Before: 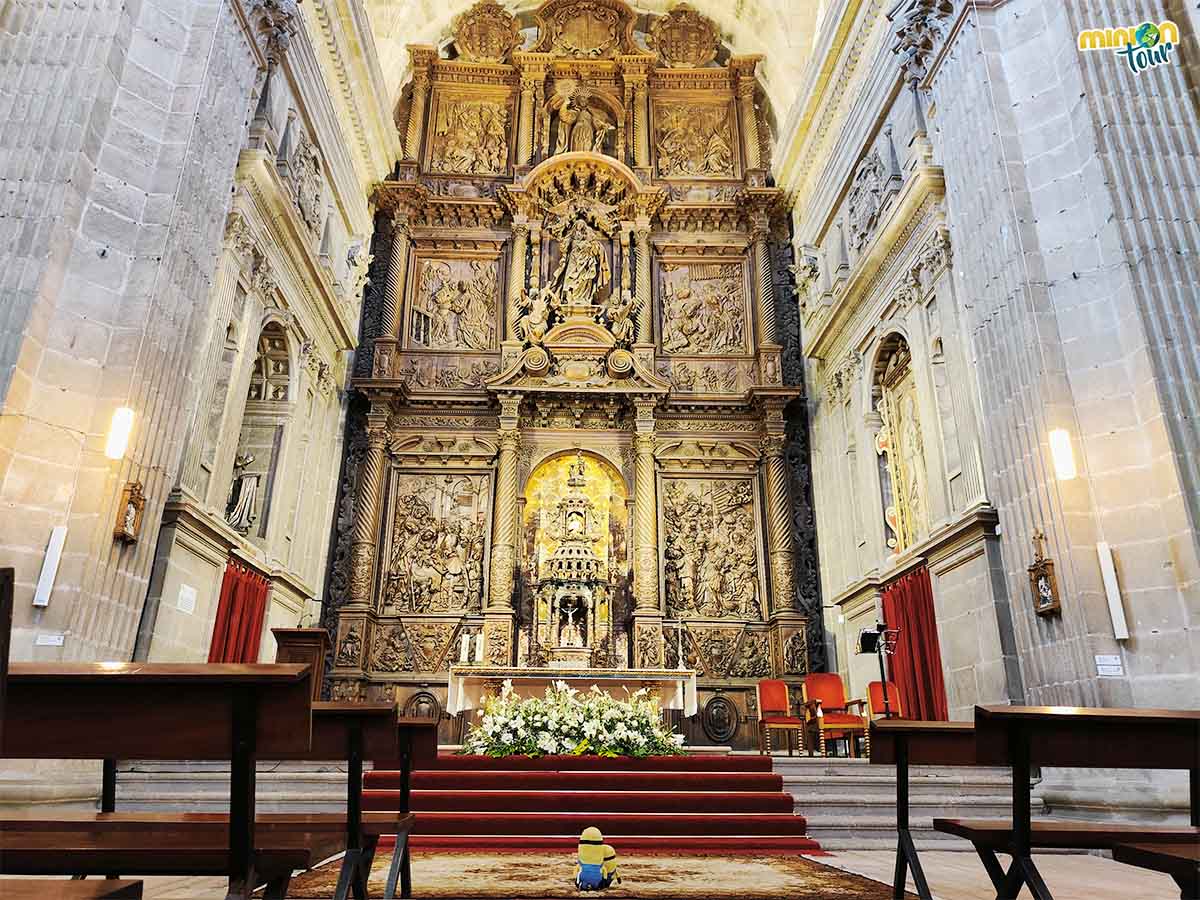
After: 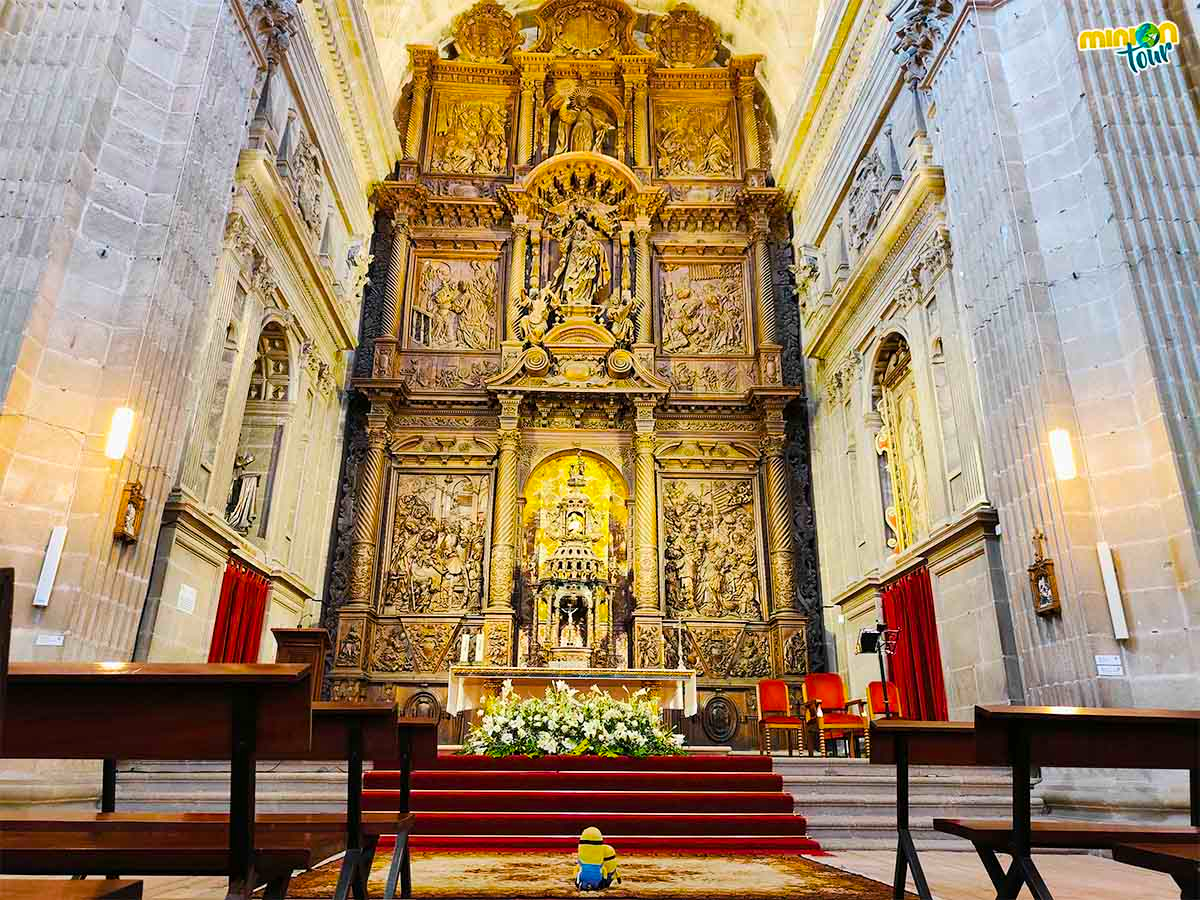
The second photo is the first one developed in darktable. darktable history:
color balance rgb: perceptual saturation grading › global saturation 25.271%, global vibrance 20%
